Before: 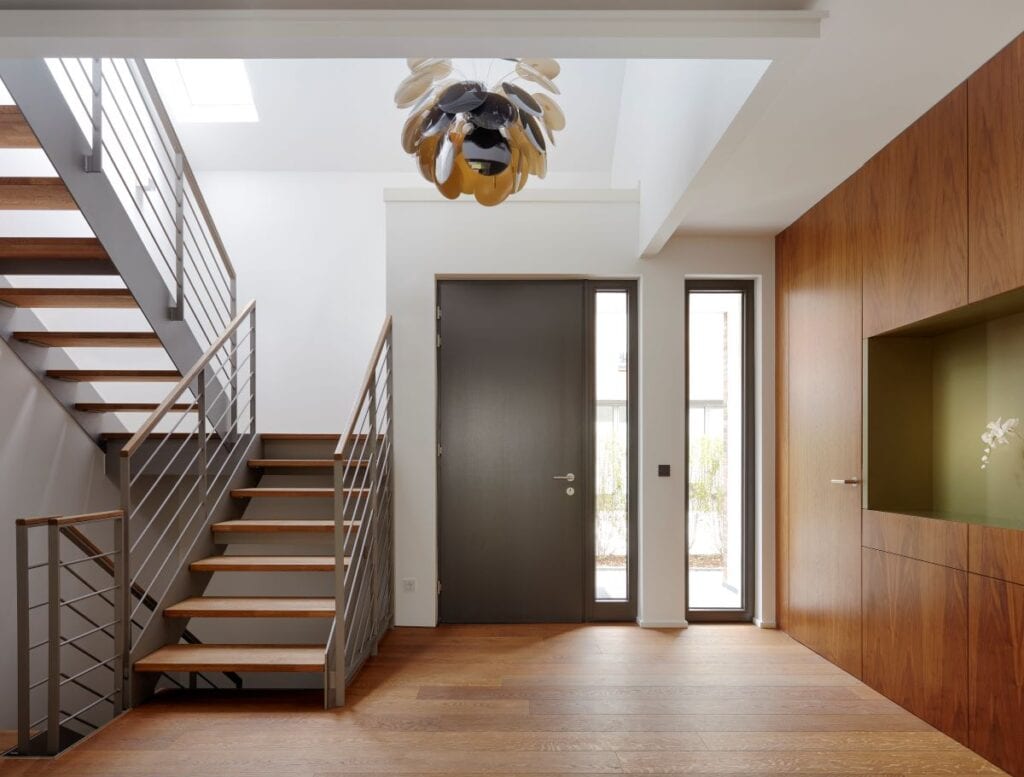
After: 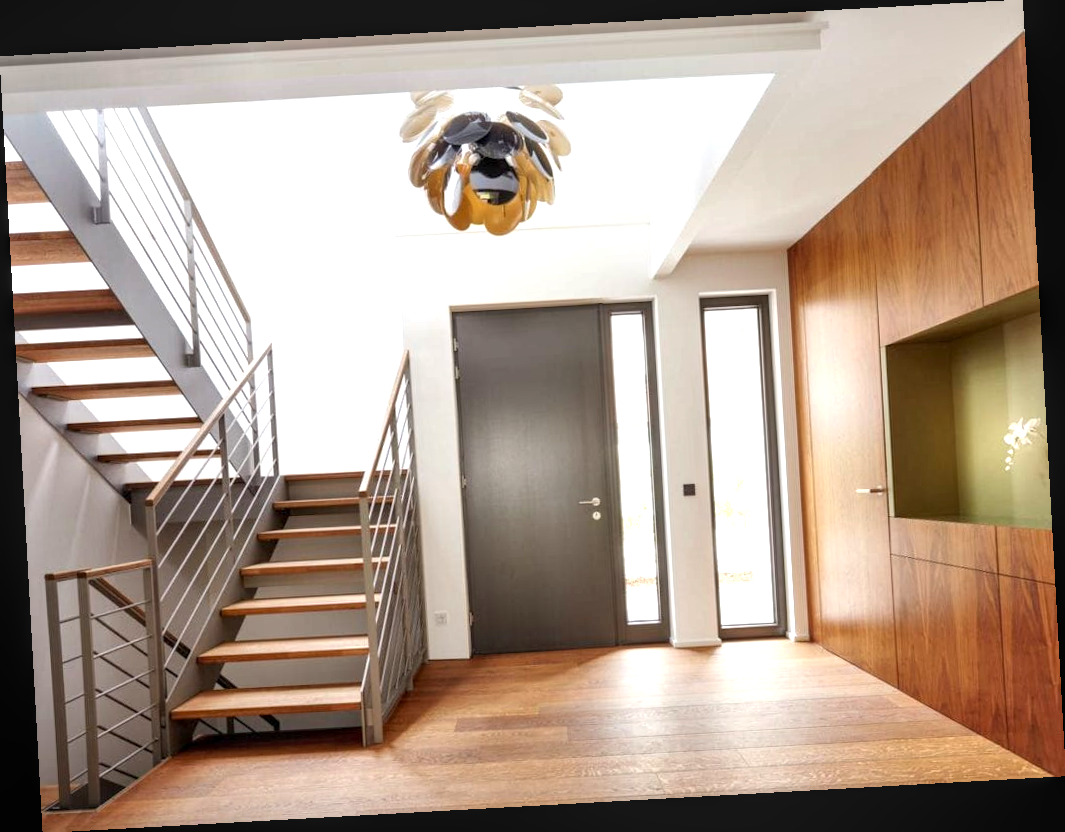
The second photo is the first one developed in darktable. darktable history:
local contrast: on, module defaults
exposure: black level correction 0, exposure 1 EV, compensate exposure bias true, compensate highlight preservation false
rotate and perspective: rotation -3.18°, automatic cropping off
